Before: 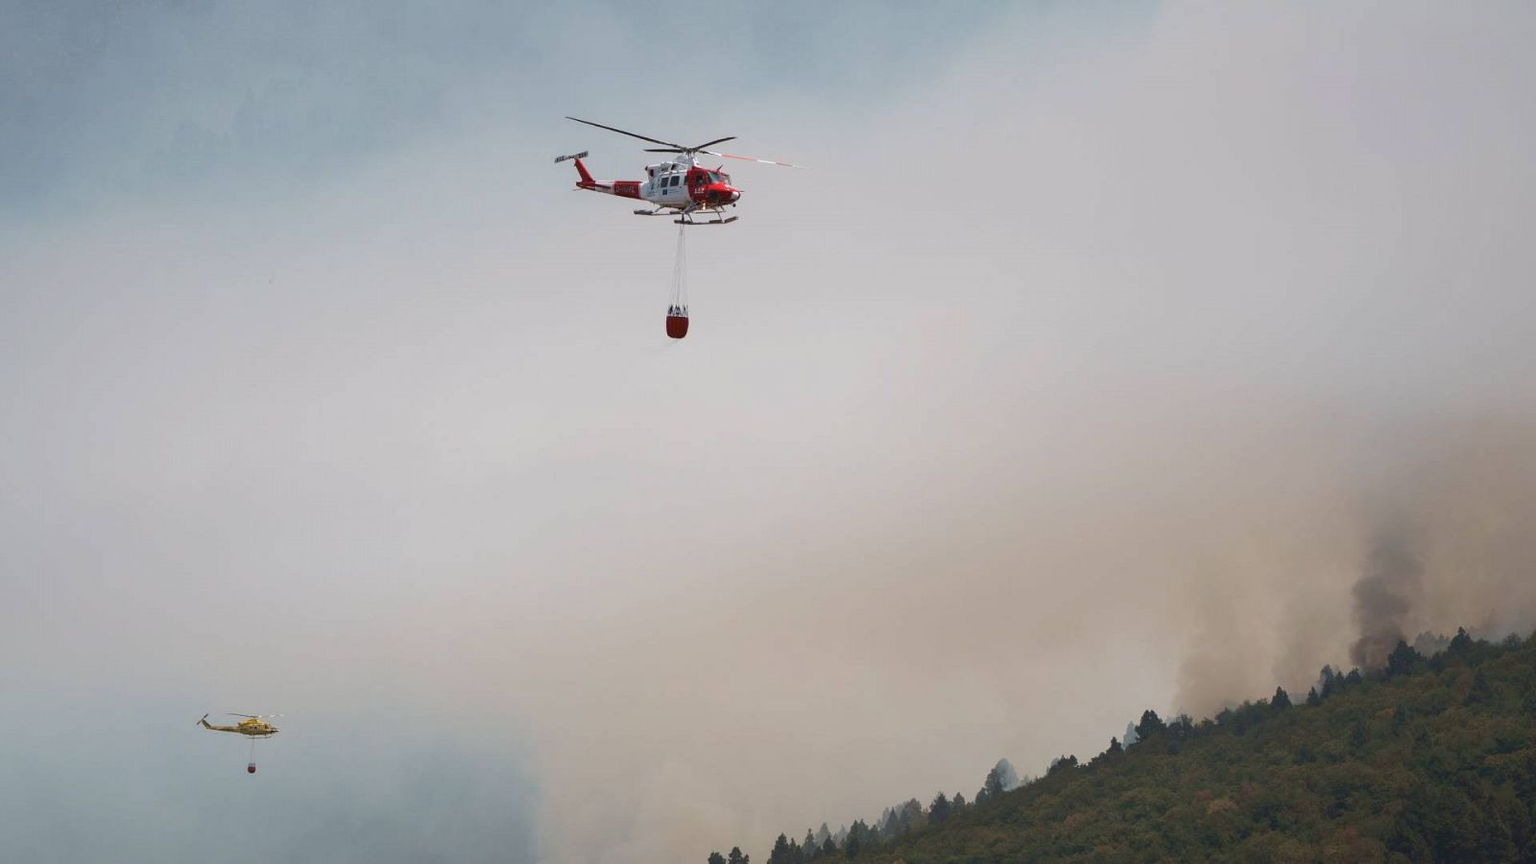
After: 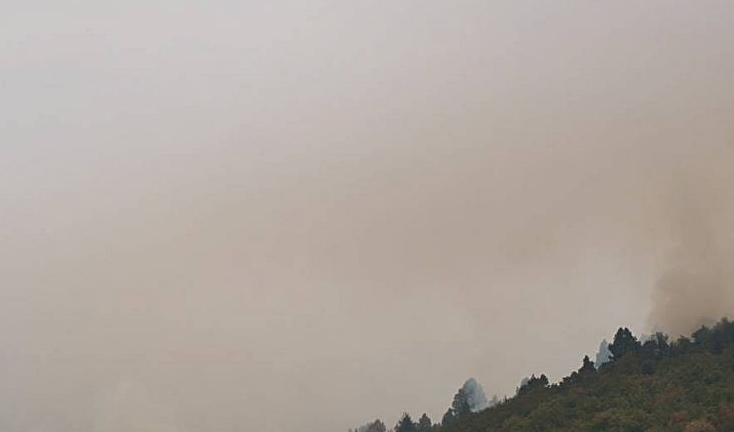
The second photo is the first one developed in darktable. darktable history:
crop: left 35.918%, top 45.813%, right 18.172%, bottom 6.094%
sharpen: on, module defaults
